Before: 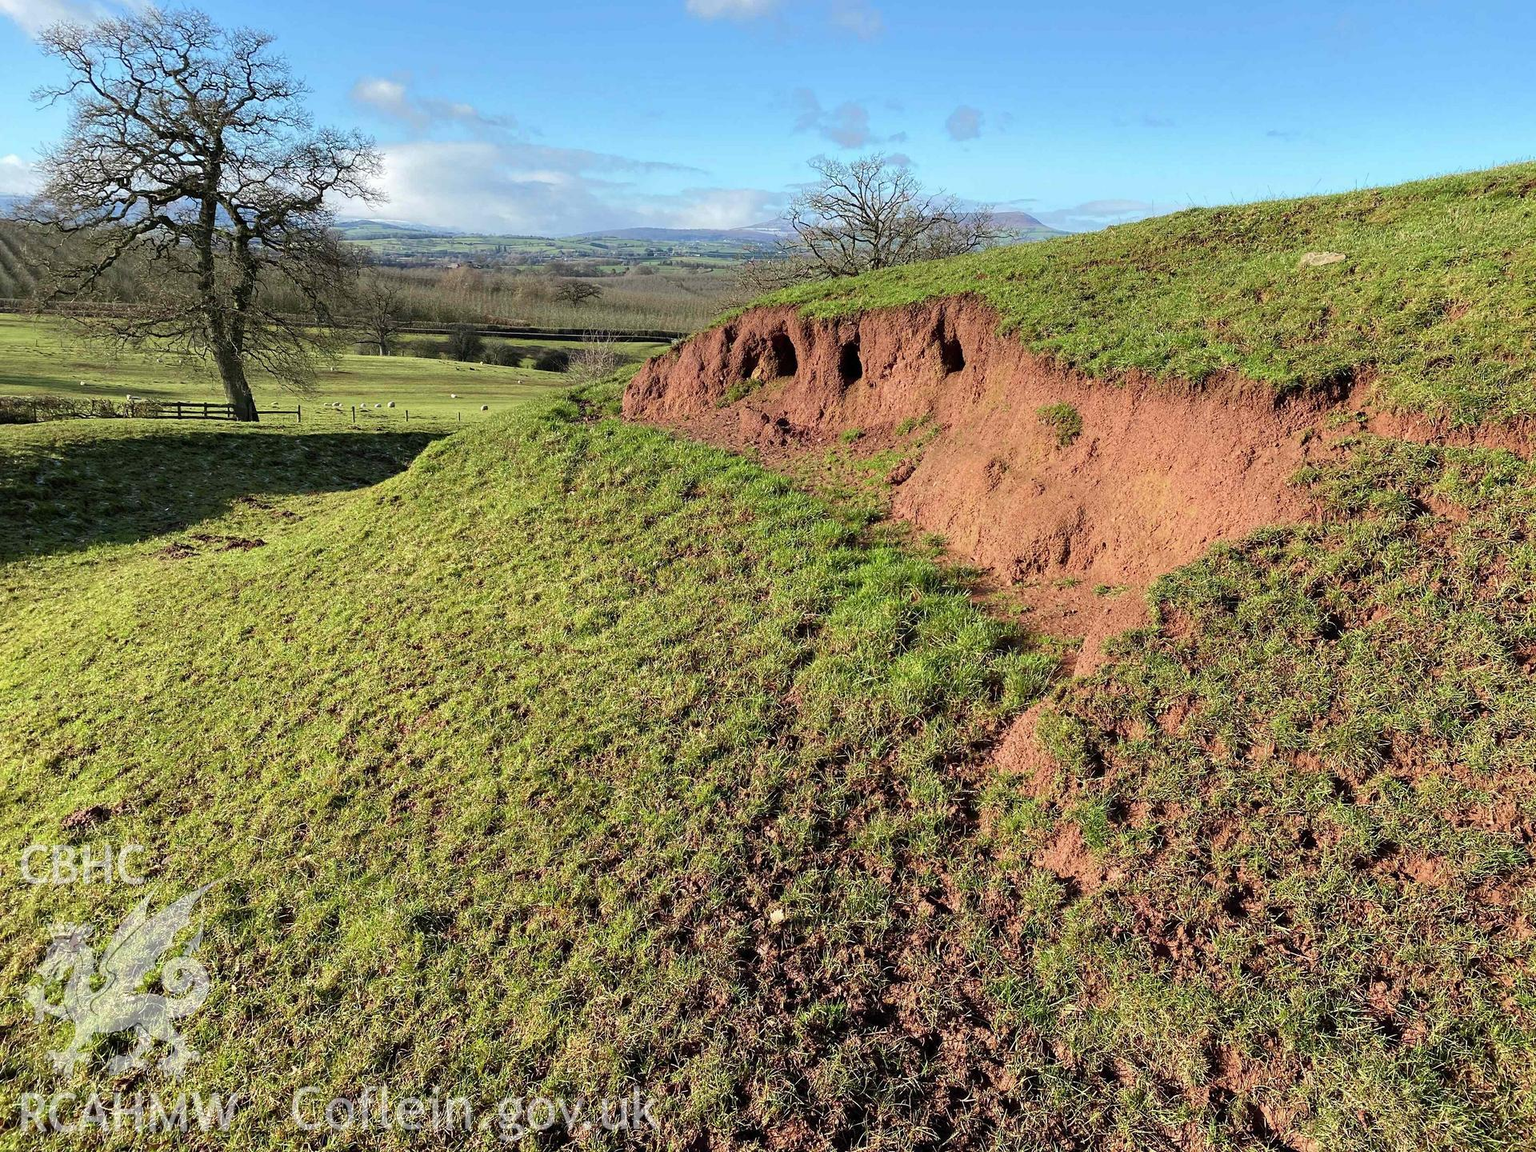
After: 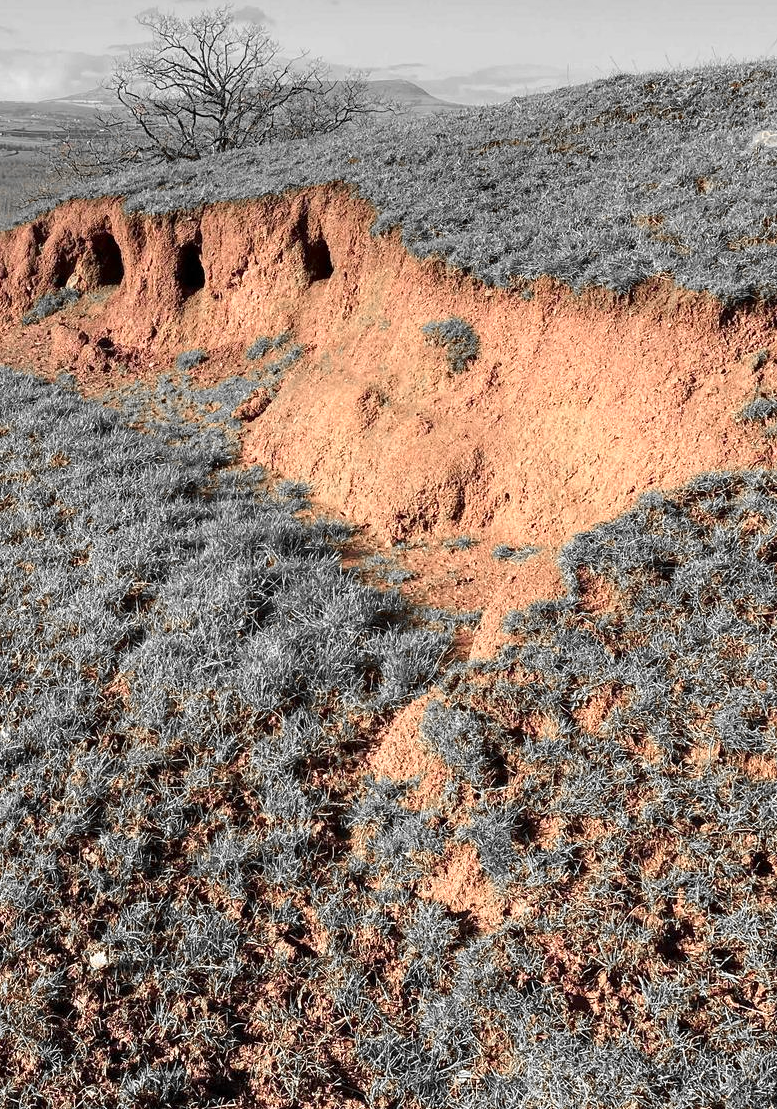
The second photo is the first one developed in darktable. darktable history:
color zones: curves: ch0 [(0, 0.65) (0.096, 0.644) (0.221, 0.539) (0.429, 0.5) (0.571, 0.5) (0.714, 0.5) (0.857, 0.5) (1, 0.65)]; ch1 [(0, 0.5) (0.143, 0.5) (0.257, -0.002) (0.429, 0.04) (0.571, -0.001) (0.714, -0.015) (0.857, 0.024) (1, 0.5)]
crop: left 45.495%, top 12.891%, right 13.999%, bottom 10.092%
